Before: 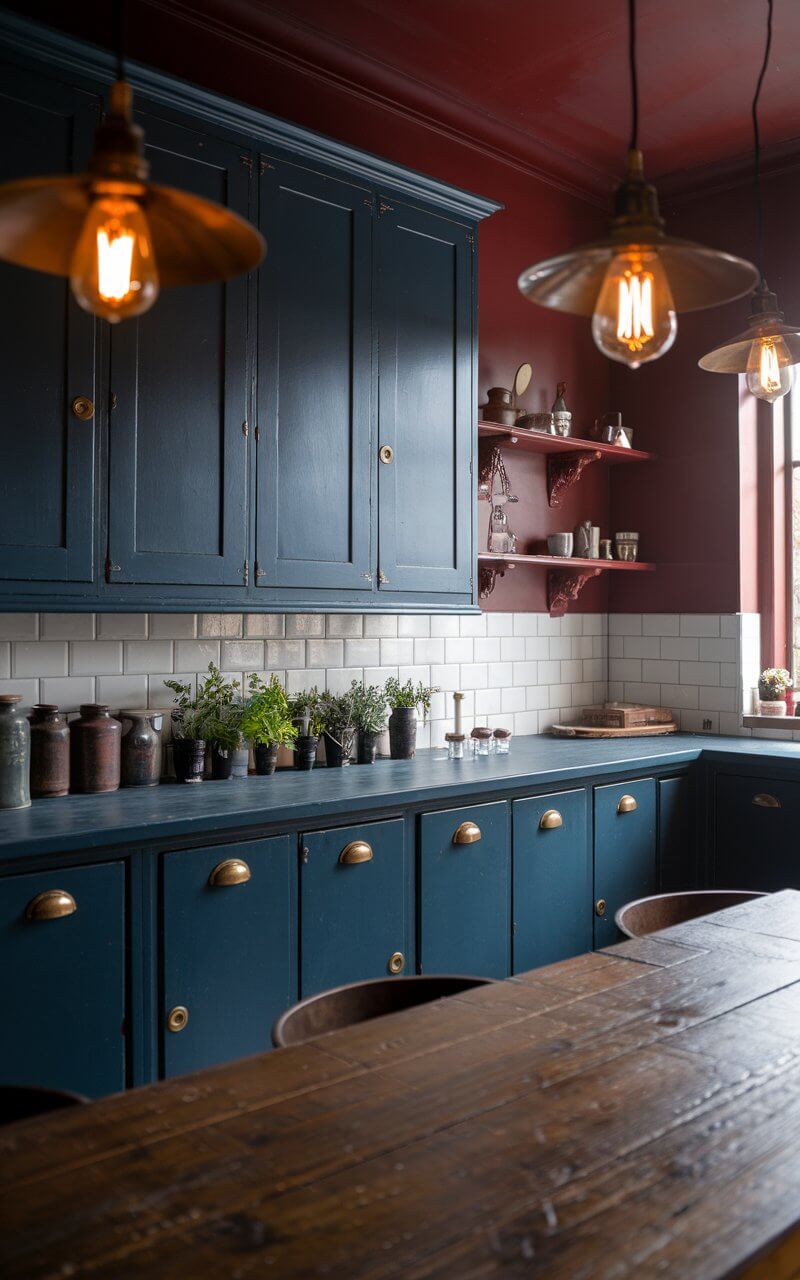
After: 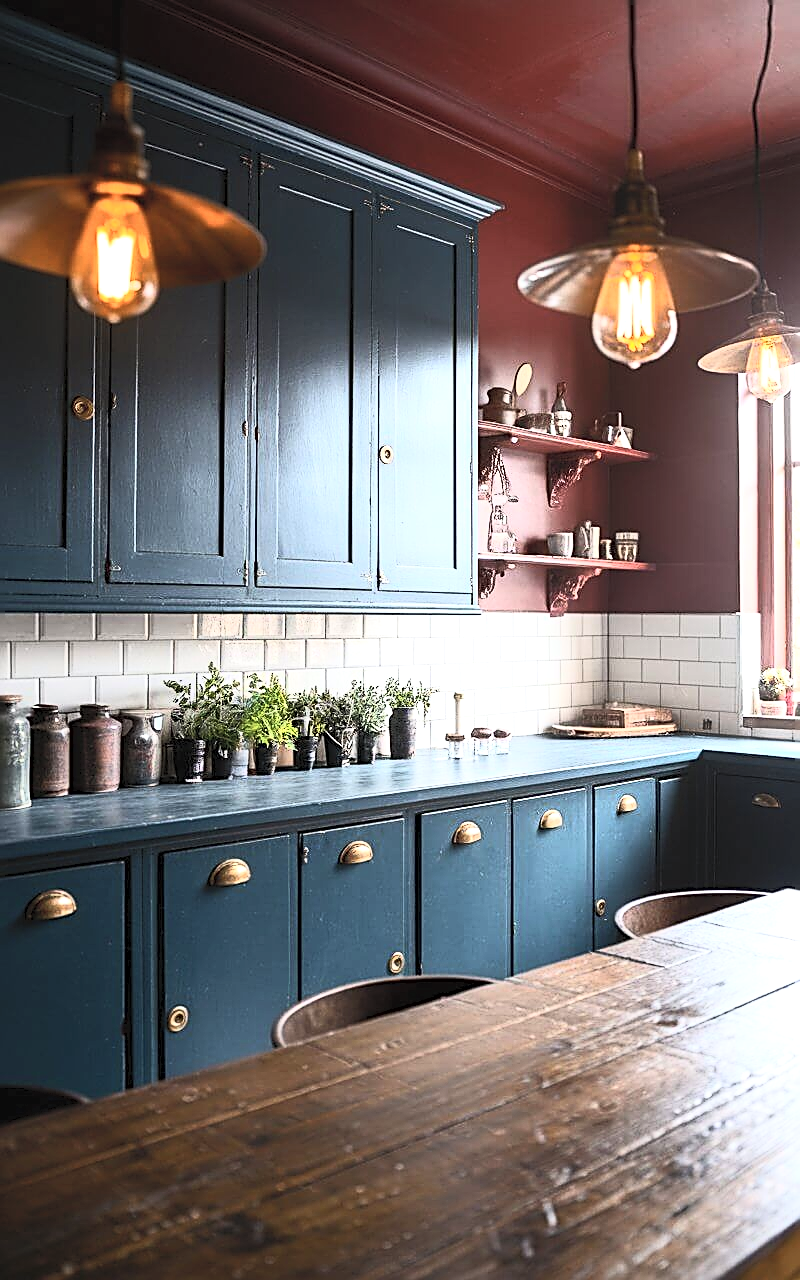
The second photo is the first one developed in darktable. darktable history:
exposure: black level correction 0, exposure 0.397 EV, compensate highlight preservation false
contrast brightness saturation: contrast 0.379, brightness 0.54
tone equalizer: -8 EV -0.407 EV, -7 EV -0.362 EV, -6 EV -0.336 EV, -5 EV -0.253 EV, -3 EV 0.211 EV, -2 EV 0.333 EV, -1 EV 0.396 EV, +0 EV 0.389 EV, edges refinement/feathering 500, mask exposure compensation -1.57 EV, preserve details no
sharpen: amount 0.891
